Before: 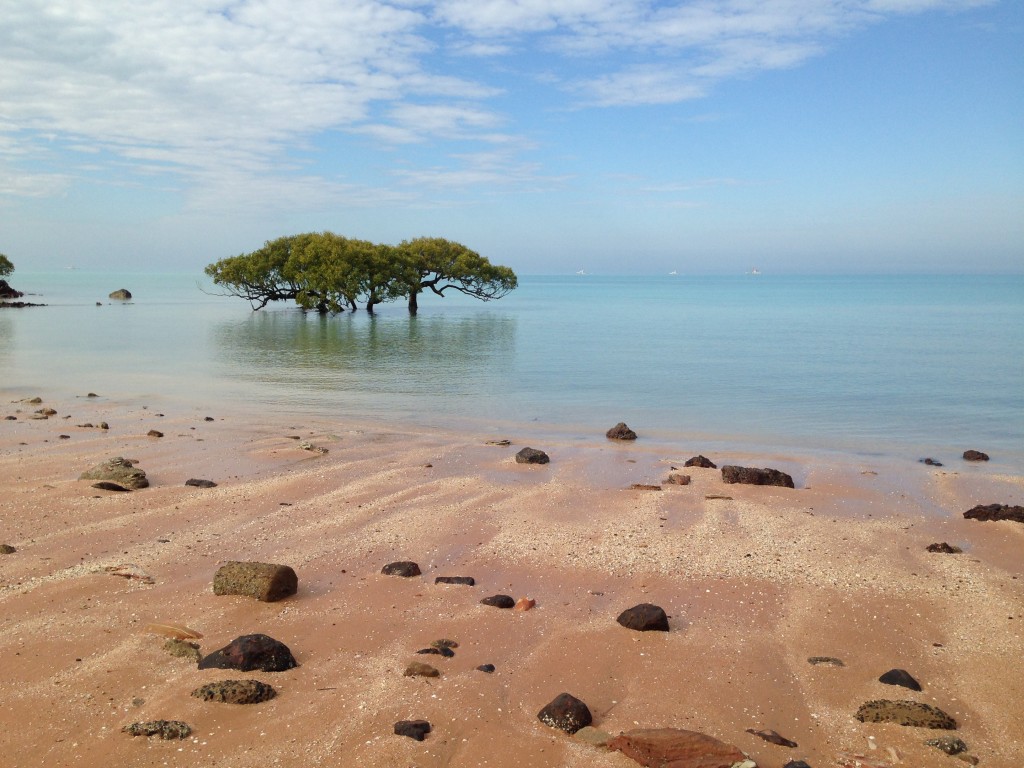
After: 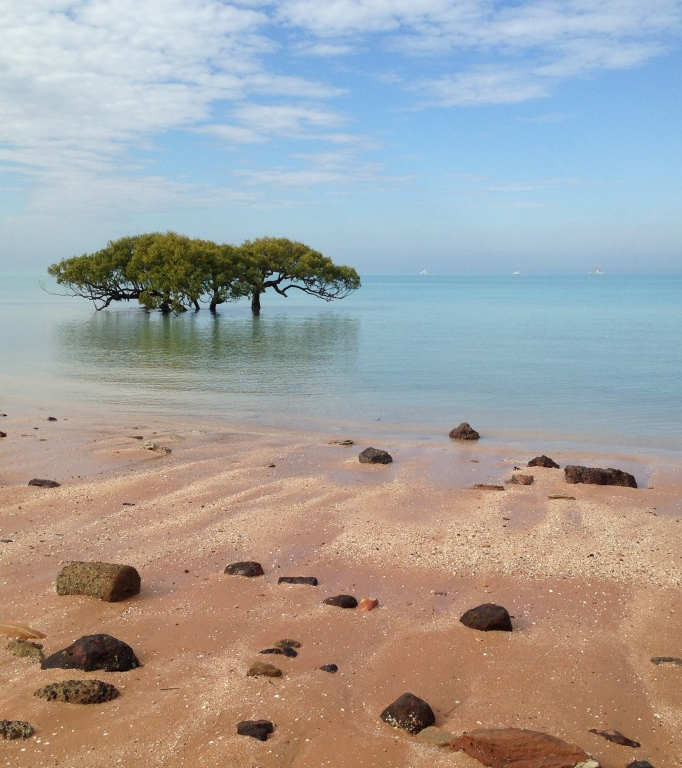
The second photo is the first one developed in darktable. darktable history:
crop: left 15.419%, right 17.914%
